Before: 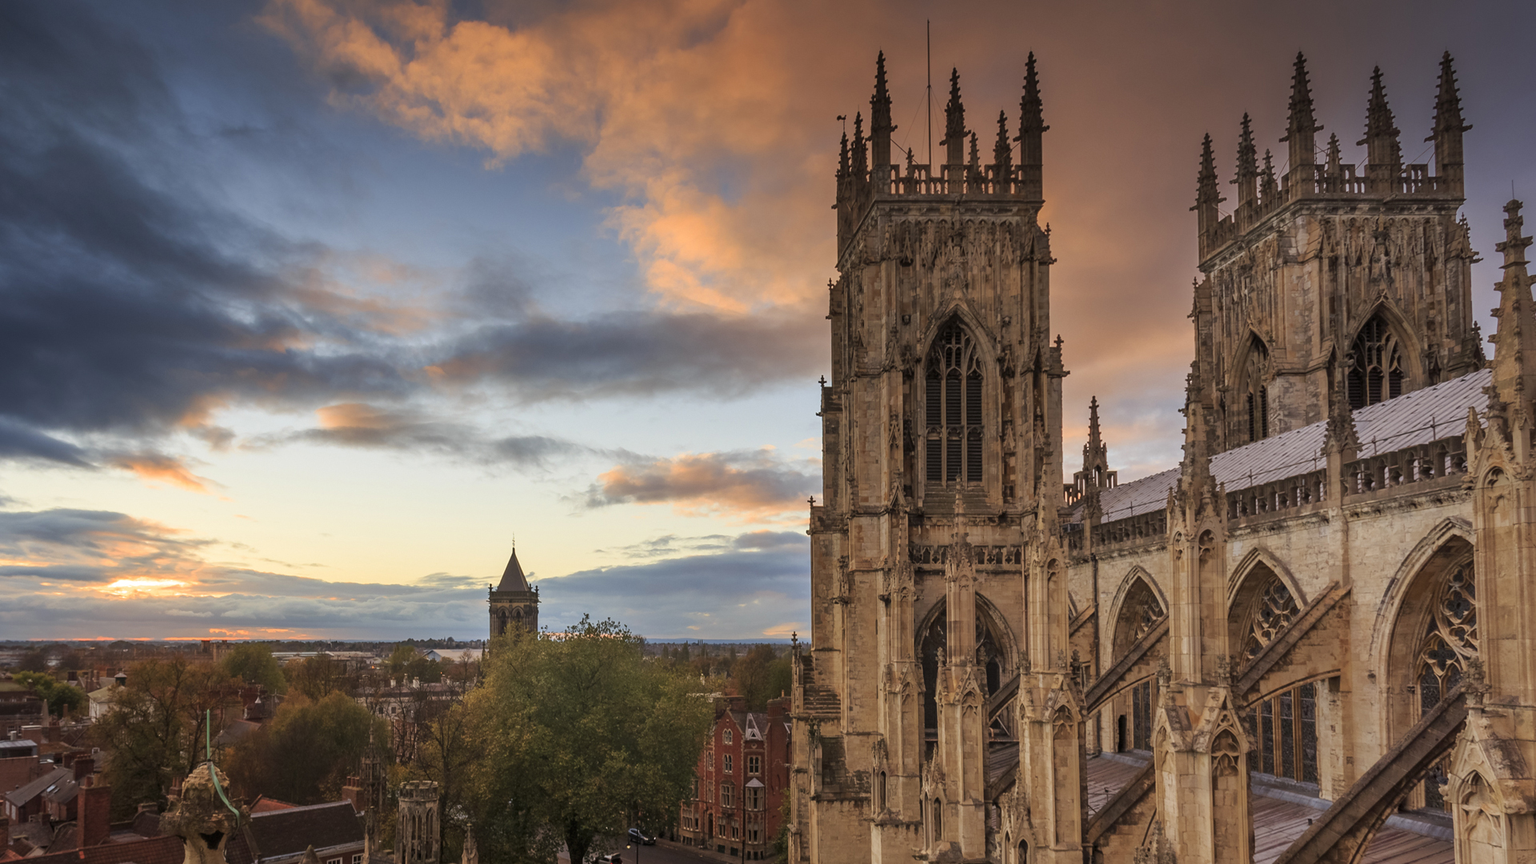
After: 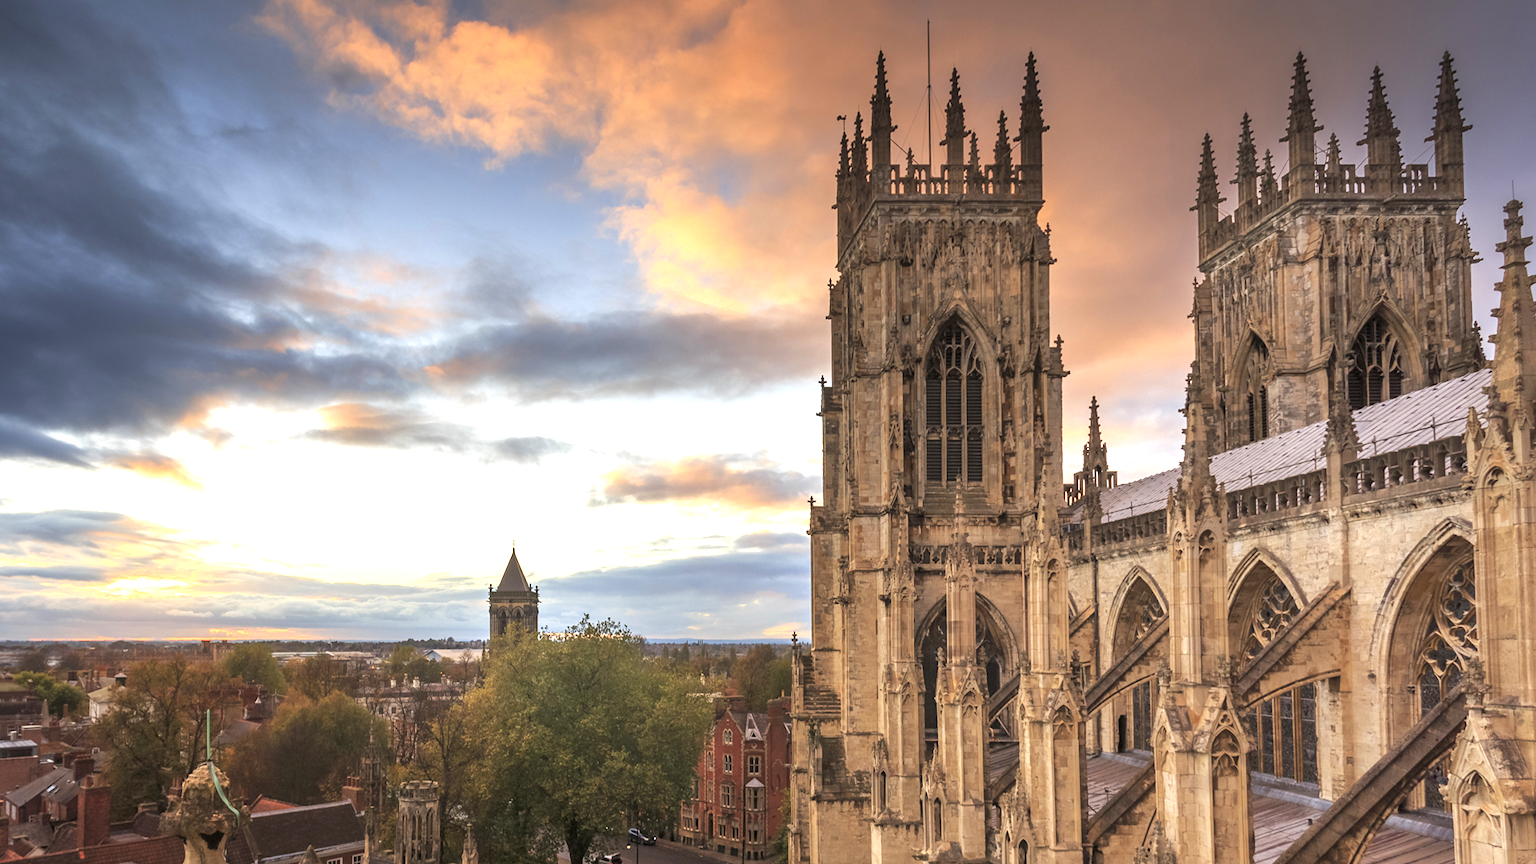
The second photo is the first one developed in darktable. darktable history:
exposure: black level correction 0, exposure 1 EV, compensate highlight preservation false
